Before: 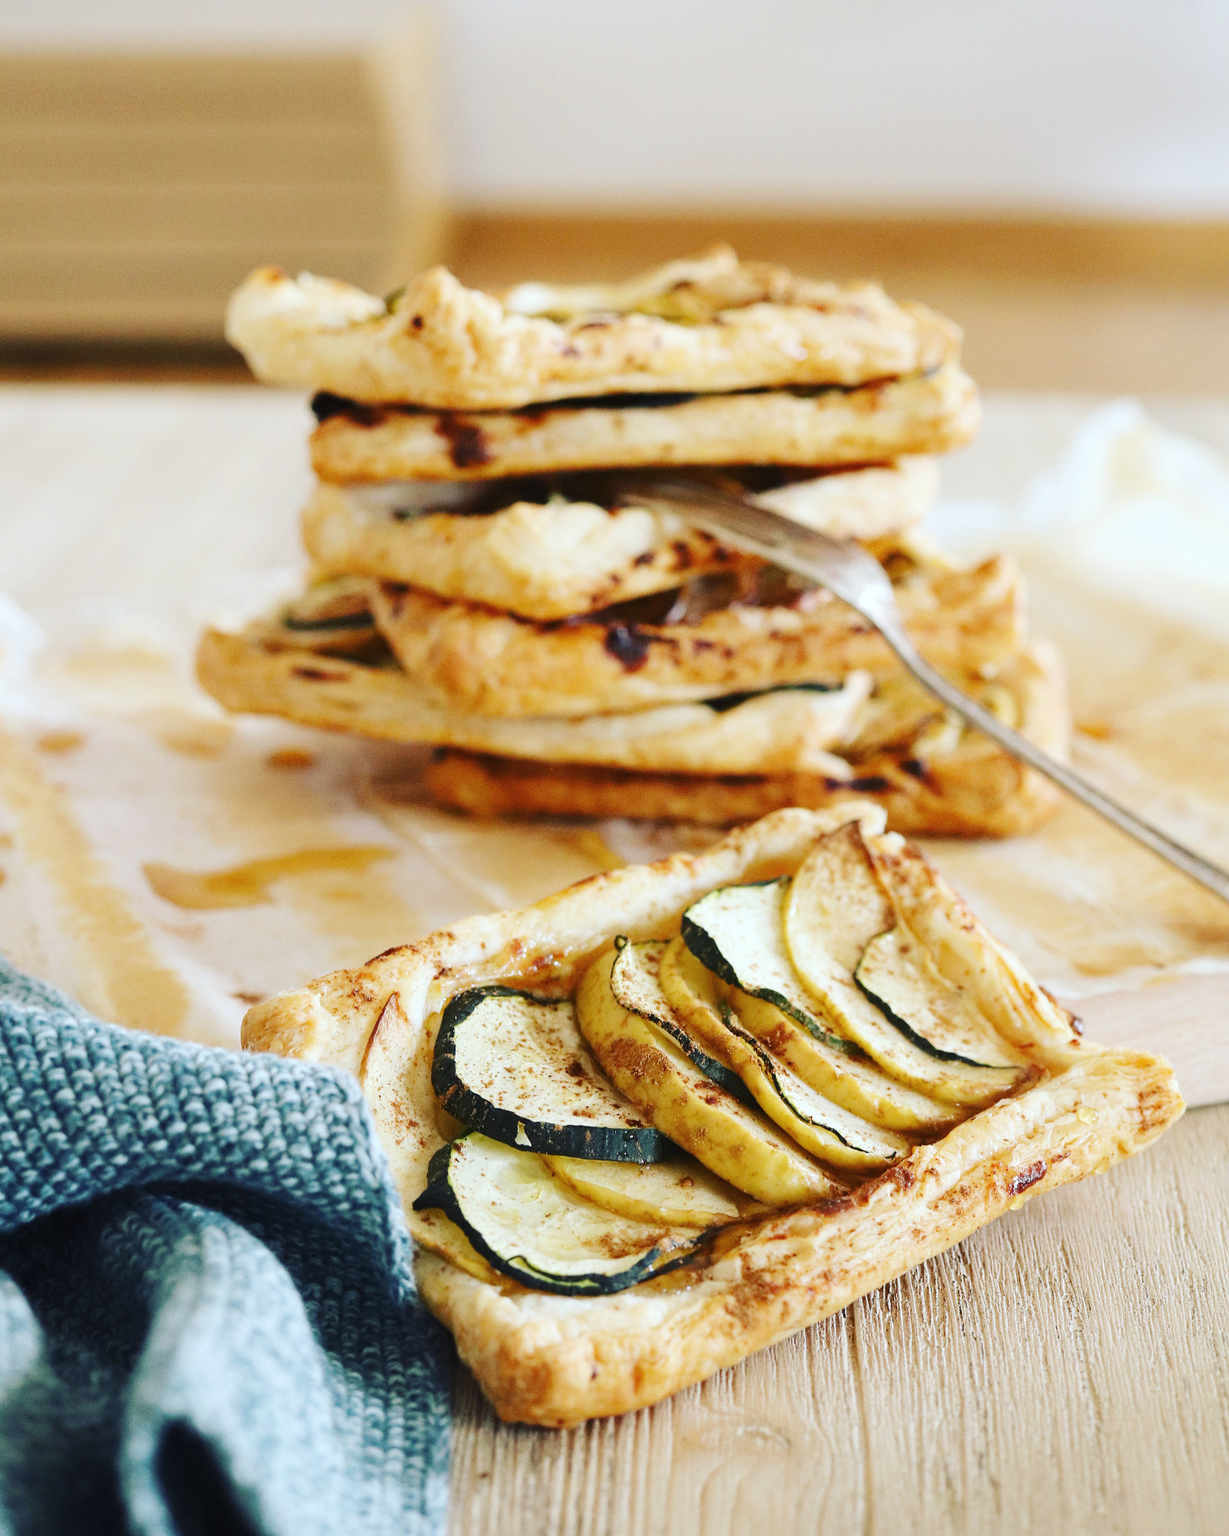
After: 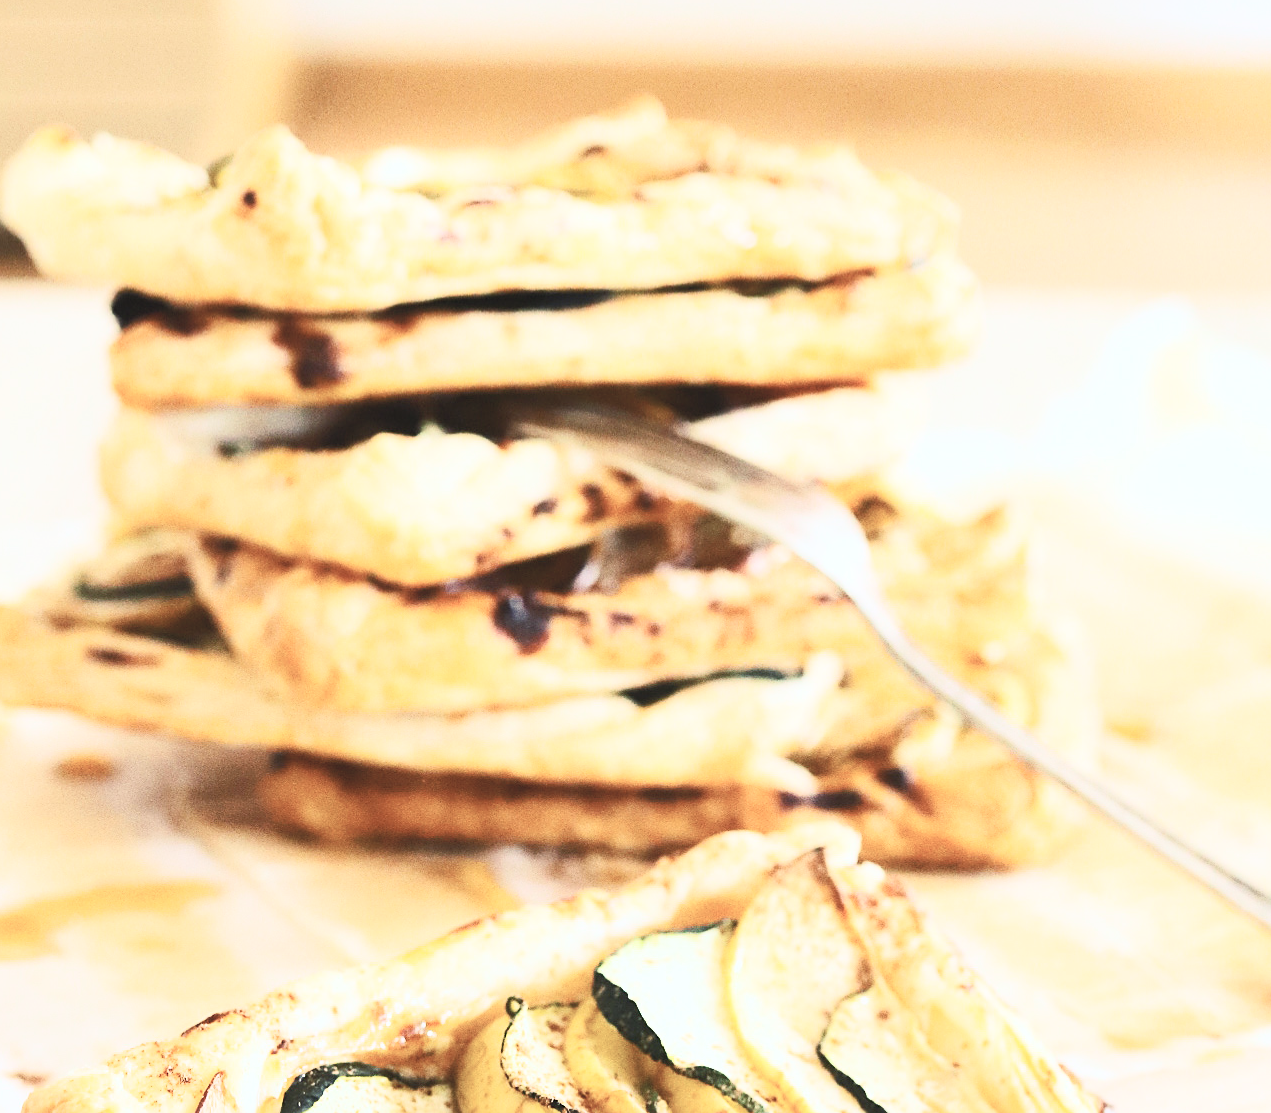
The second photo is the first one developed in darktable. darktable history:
tone equalizer: on, module defaults
contrast brightness saturation: contrast 0.43, brightness 0.56, saturation -0.19
crop: left 18.38%, top 11.092%, right 2.134%, bottom 33.217%
exposure: black level correction 0.001, exposure 0.014 EV, compensate highlight preservation false
contrast equalizer: octaves 7, y [[0.502, 0.505, 0.512, 0.529, 0.564, 0.588], [0.5 ×6], [0.502, 0.505, 0.512, 0.529, 0.564, 0.588], [0, 0.001, 0.001, 0.004, 0.008, 0.011], [0, 0.001, 0.001, 0.004, 0.008, 0.011]], mix -1
sharpen: on, module defaults
